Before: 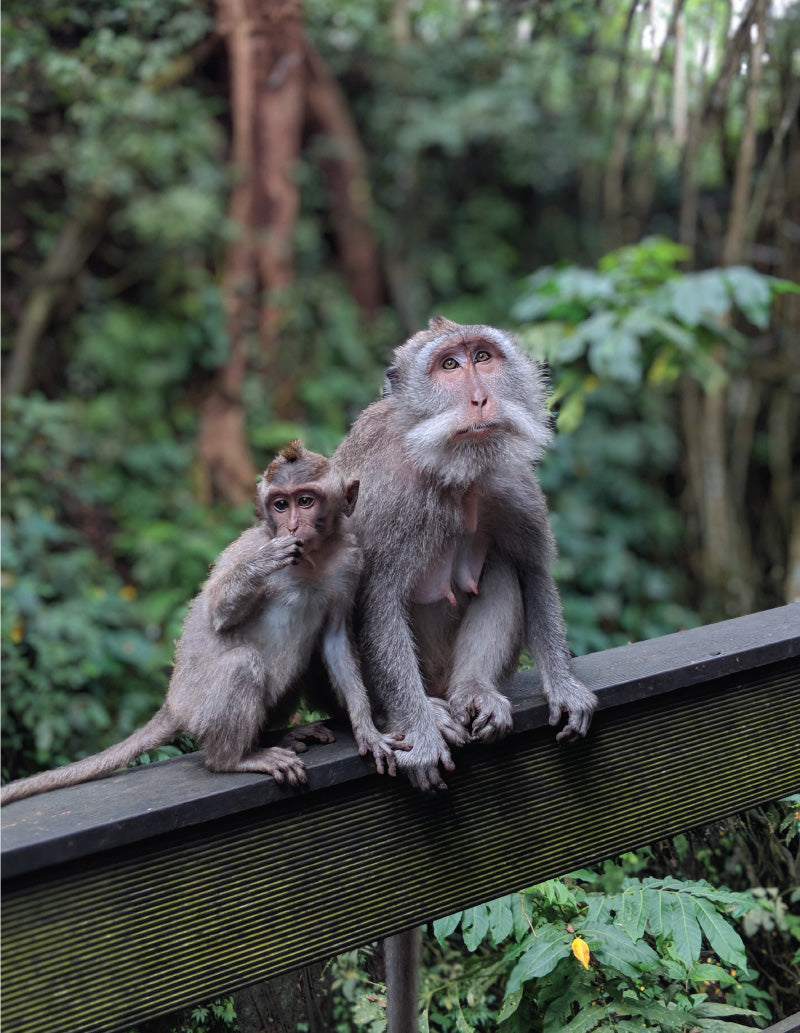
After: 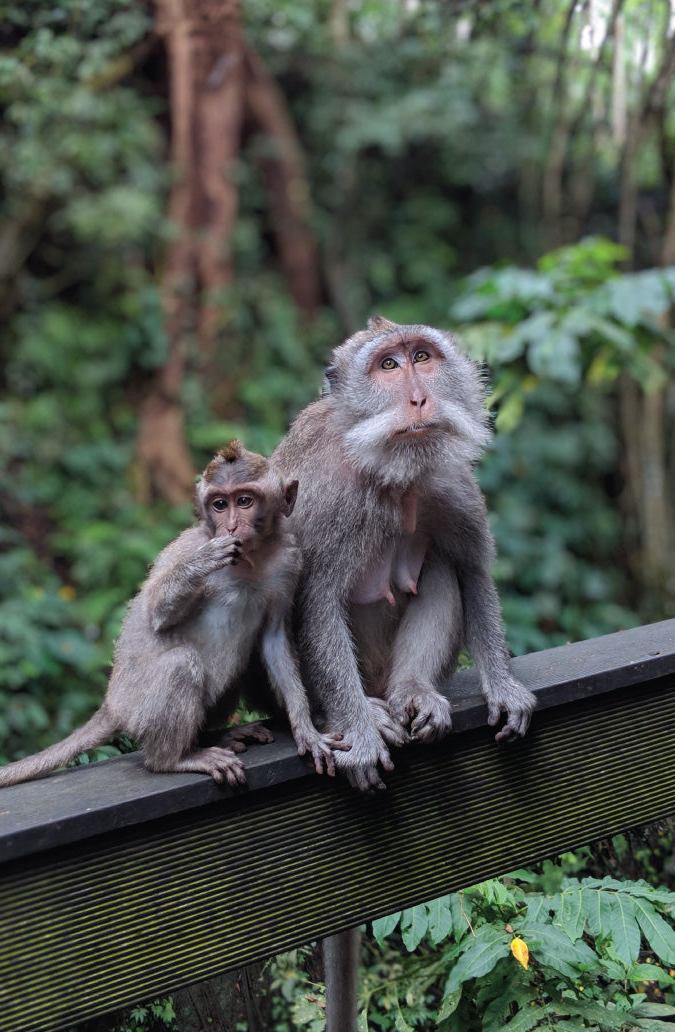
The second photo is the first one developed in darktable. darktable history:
crop: left 7.661%, right 7.852%
shadows and highlights: radius 331.65, shadows 54.28, highlights -99.57, compress 94.19%, soften with gaussian
